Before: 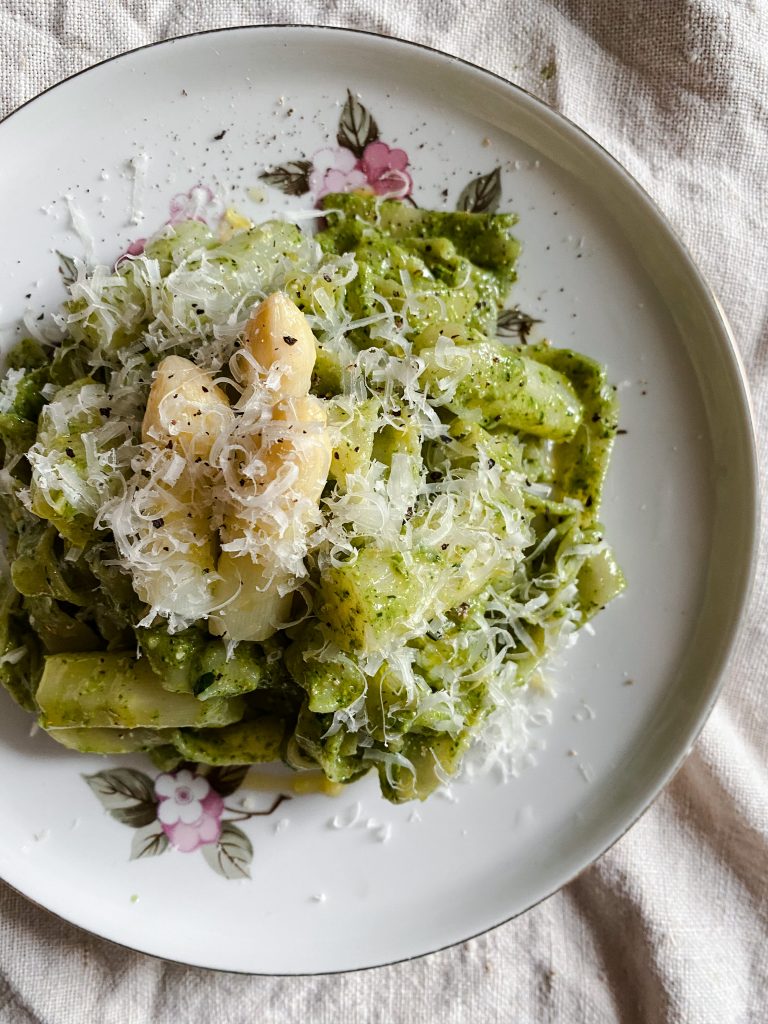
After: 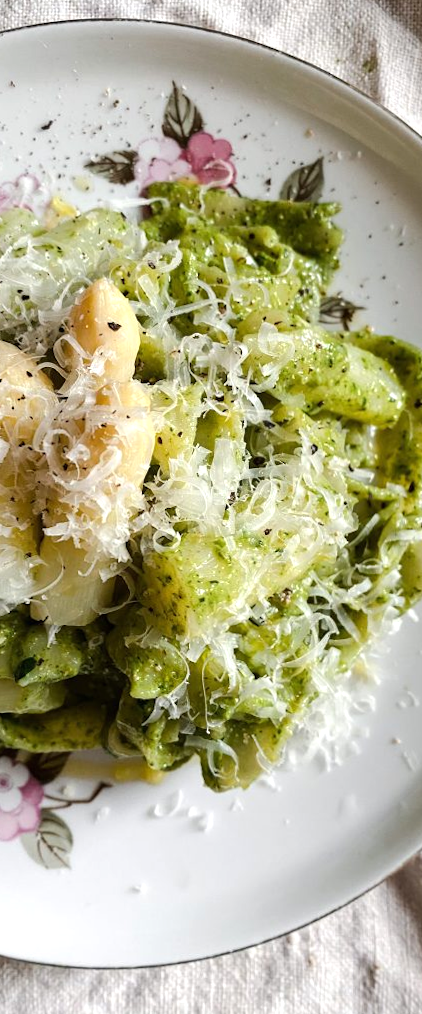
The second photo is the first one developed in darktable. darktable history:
exposure: black level correction 0, exposure 0.3 EV, compensate highlight preservation false
crop and rotate: left 22.516%, right 21.234%
rotate and perspective: rotation 0.226°, lens shift (vertical) -0.042, crop left 0.023, crop right 0.982, crop top 0.006, crop bottom 0.994
